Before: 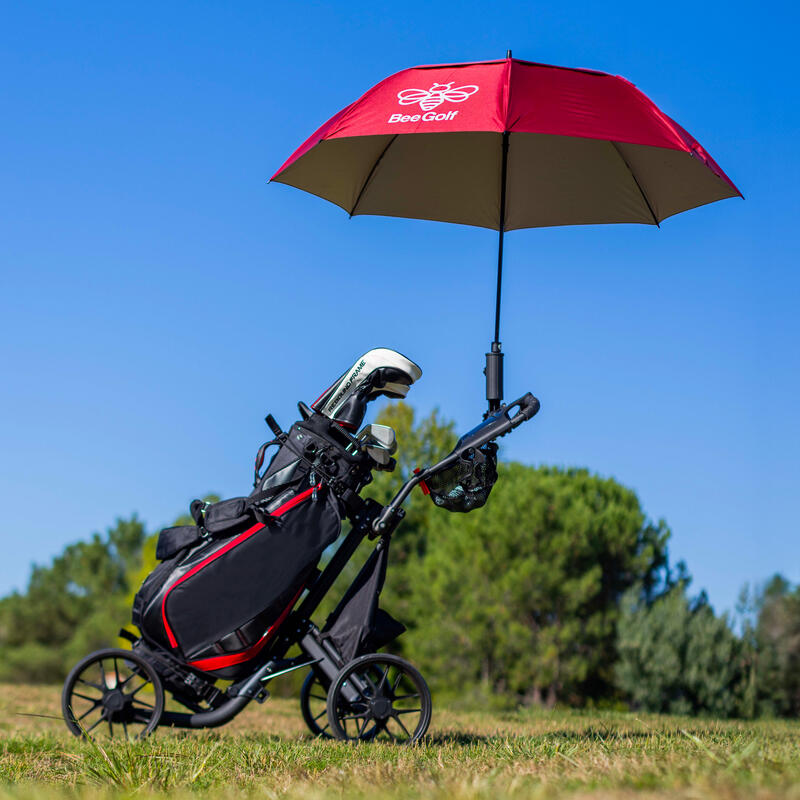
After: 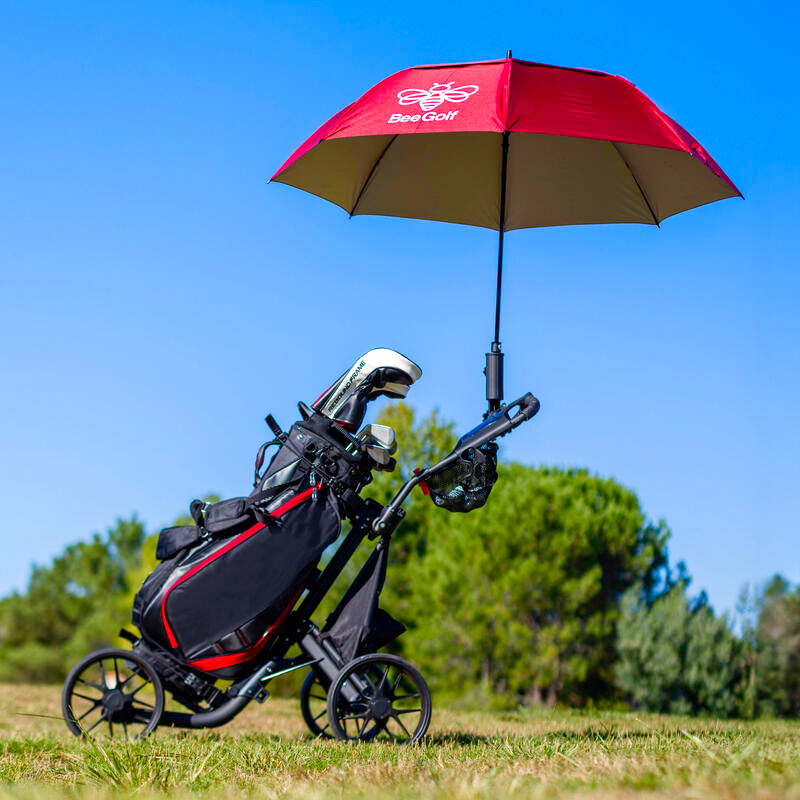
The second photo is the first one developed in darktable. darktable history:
exposure: exposure 0.205 EV, compensate highlight preservation false
shadows and highlights: shadows -28.17, highlights 30.55
color balance rgb: perceptual saturation grading › global saturation 25.852%, perceptual saturation grading › highlights -50.156%, perceptual saturation grading › shadows 31.223%, perceptual brilliance grading › mid-tones 10.705%, perceptual brilliance grading › shadows 14.638%
